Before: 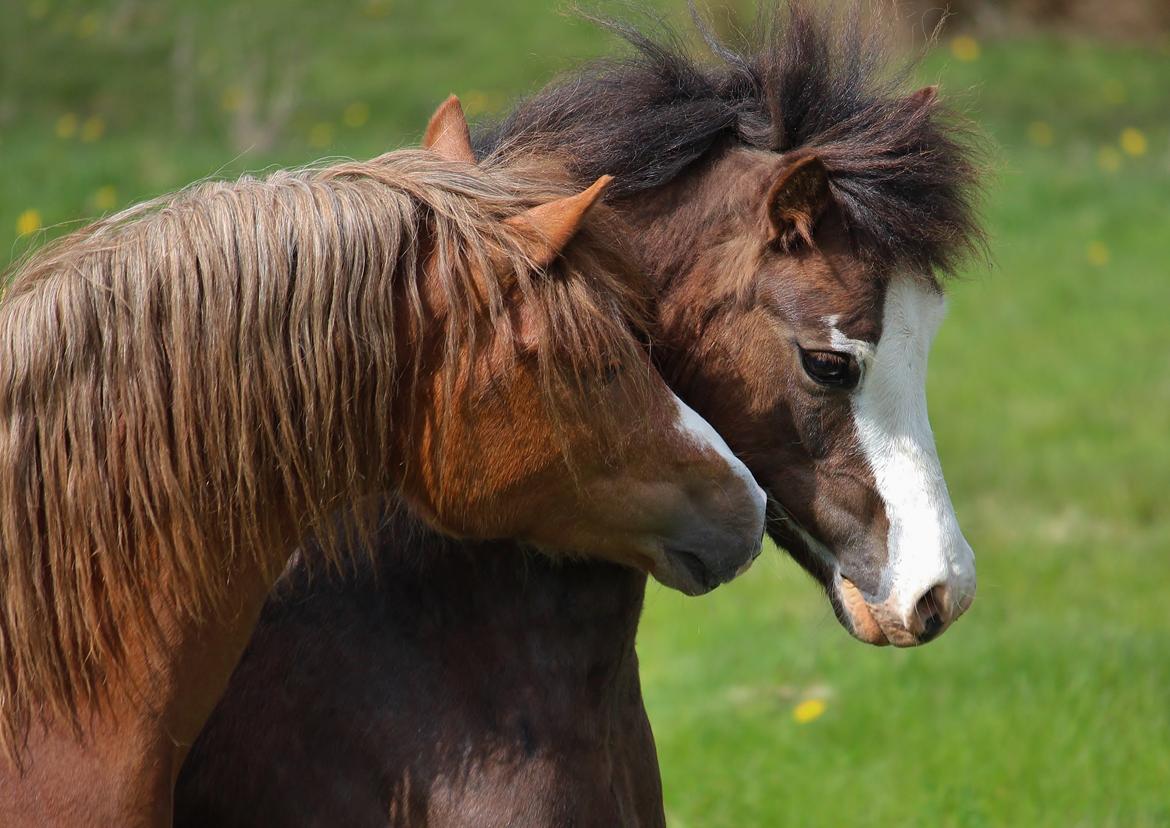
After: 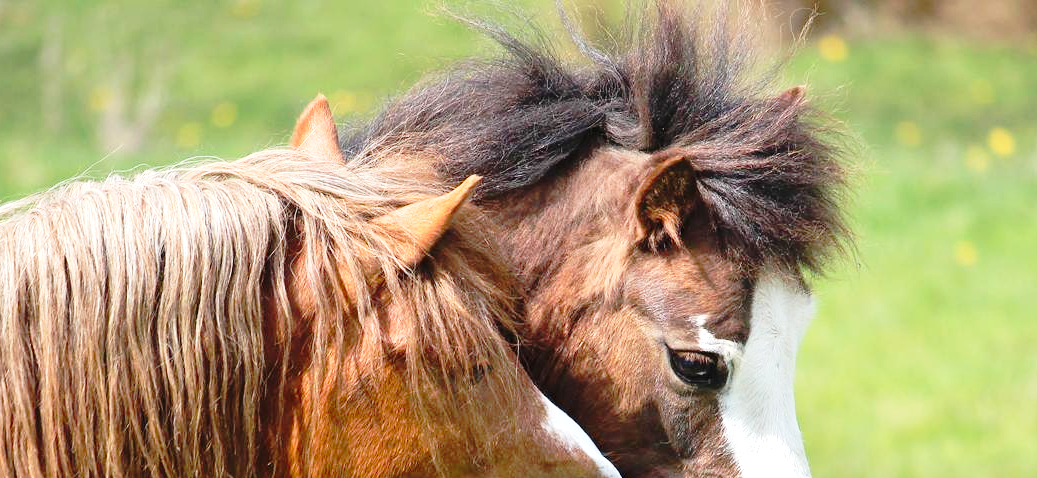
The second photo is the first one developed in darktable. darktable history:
crop and rotate: left 11.351%, bottom 42.173%
exposure: black level correction 0, exposure 1.199 EV, compensate highlight preservation false
tone curve: curves: ch0 [(0, 0) (0.168, 0.142) (0.359, 0.44) (0.469, 0.544) (0.634, 0.722) (0.858, 0.903) (1, 0.968)]; ch1 [(0, 0) (0.437, 0.453) (0.472, 0.47) (0.502, 0.502) (0.54, 0.534) (0.57, 0.592) (0.618, 0.66) (0.699, 0.749) (0.859, 0.919) (1, 1)]; ch2 [(0, 0) (0.33, 0.301) (0.421, 0.443) (0.476, 0.498) (0.505, 0.503) (0.547, 0.557) (0.586, 0.634) (0.608, 0.676) (1, 1)], preserve colors none
